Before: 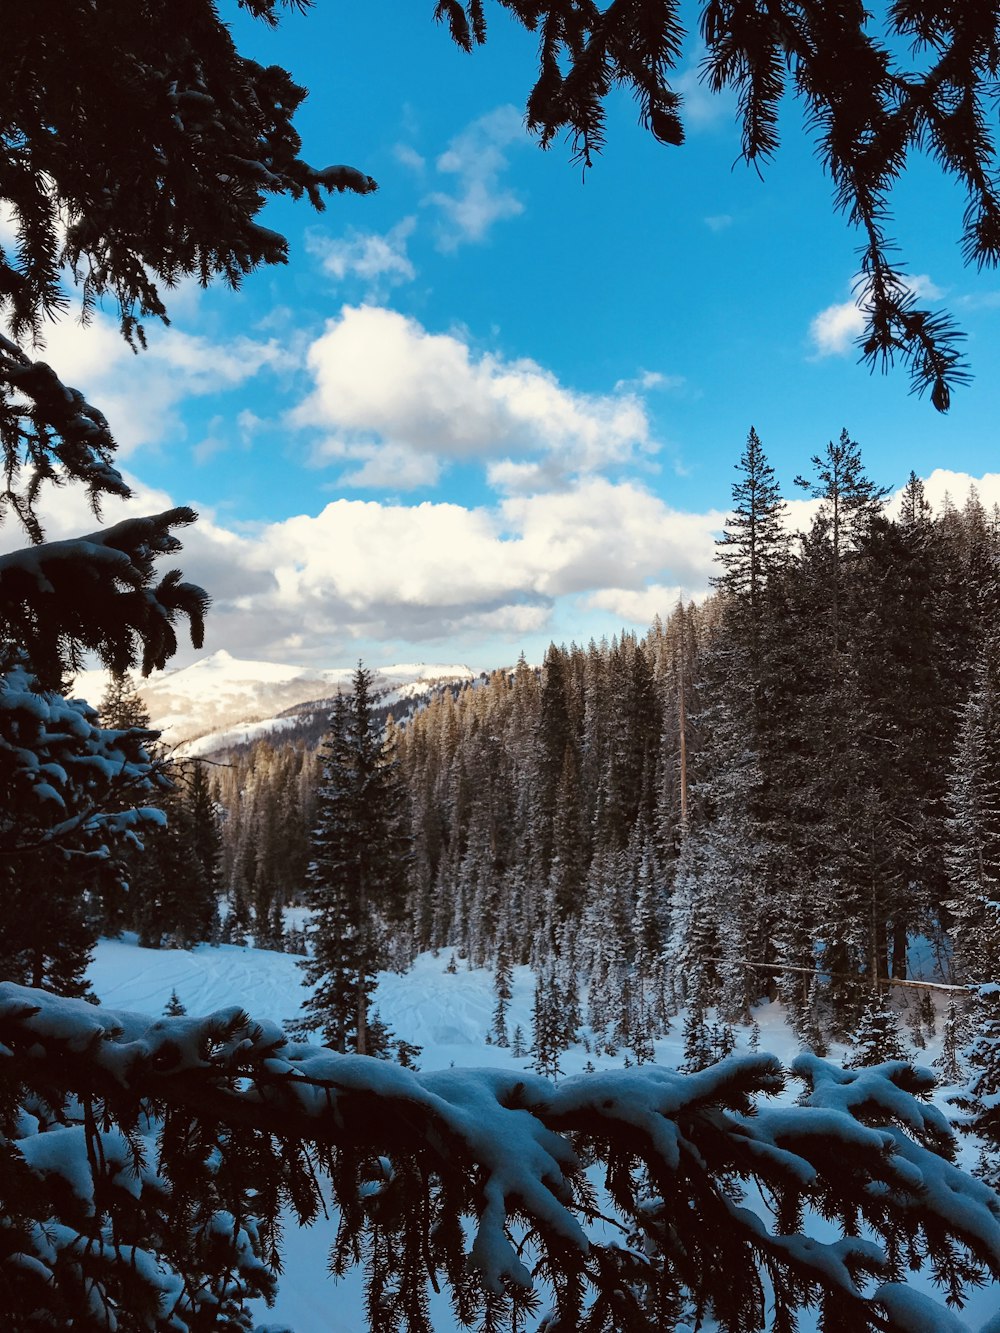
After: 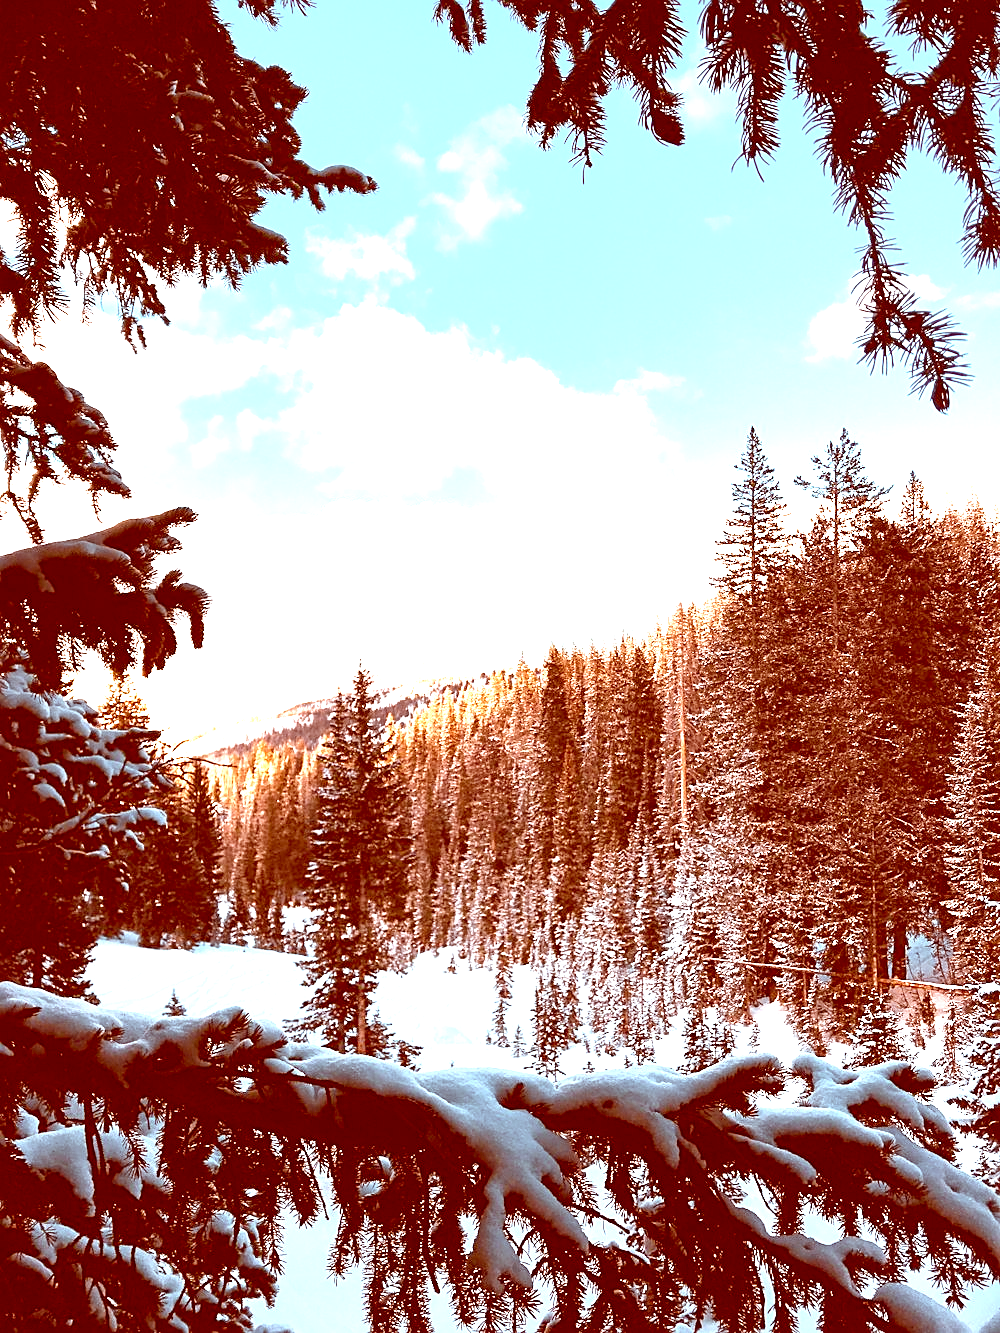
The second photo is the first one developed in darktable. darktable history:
sharpen: on, module defaults
color zones: curves: ch0 [(0, 0.511) (0.143, 0.531) (0.286, 0.56) (0.429, 0.5) (0.571, 0.5) (0.714, 0.5) (0.857, 0.5) (1, 0.5)]; ch1 [(0, 0.525) (0.143, 0.705) (0.286, 0.715) (0.429, 0.35) (0.571, 0.35) (0.714, 0.35) (0.857, 0.4) (1, 0.4)]; ch2 [(0, 0.572) (0.143, 0.512) (0.286, 0.473) (0.429, 0.45) (0.571, 0.5) (0.714, 0.5) (0.857, 0.518) (1, 0.518)]
color correction: highlights a* 9.3, highlights b* 8.82, shadows a* 39.44, shadows b* 39.23, saturation 0.784
exposure: black level correction 0, exposure 2.146 EV, compensate highlight preservation false
